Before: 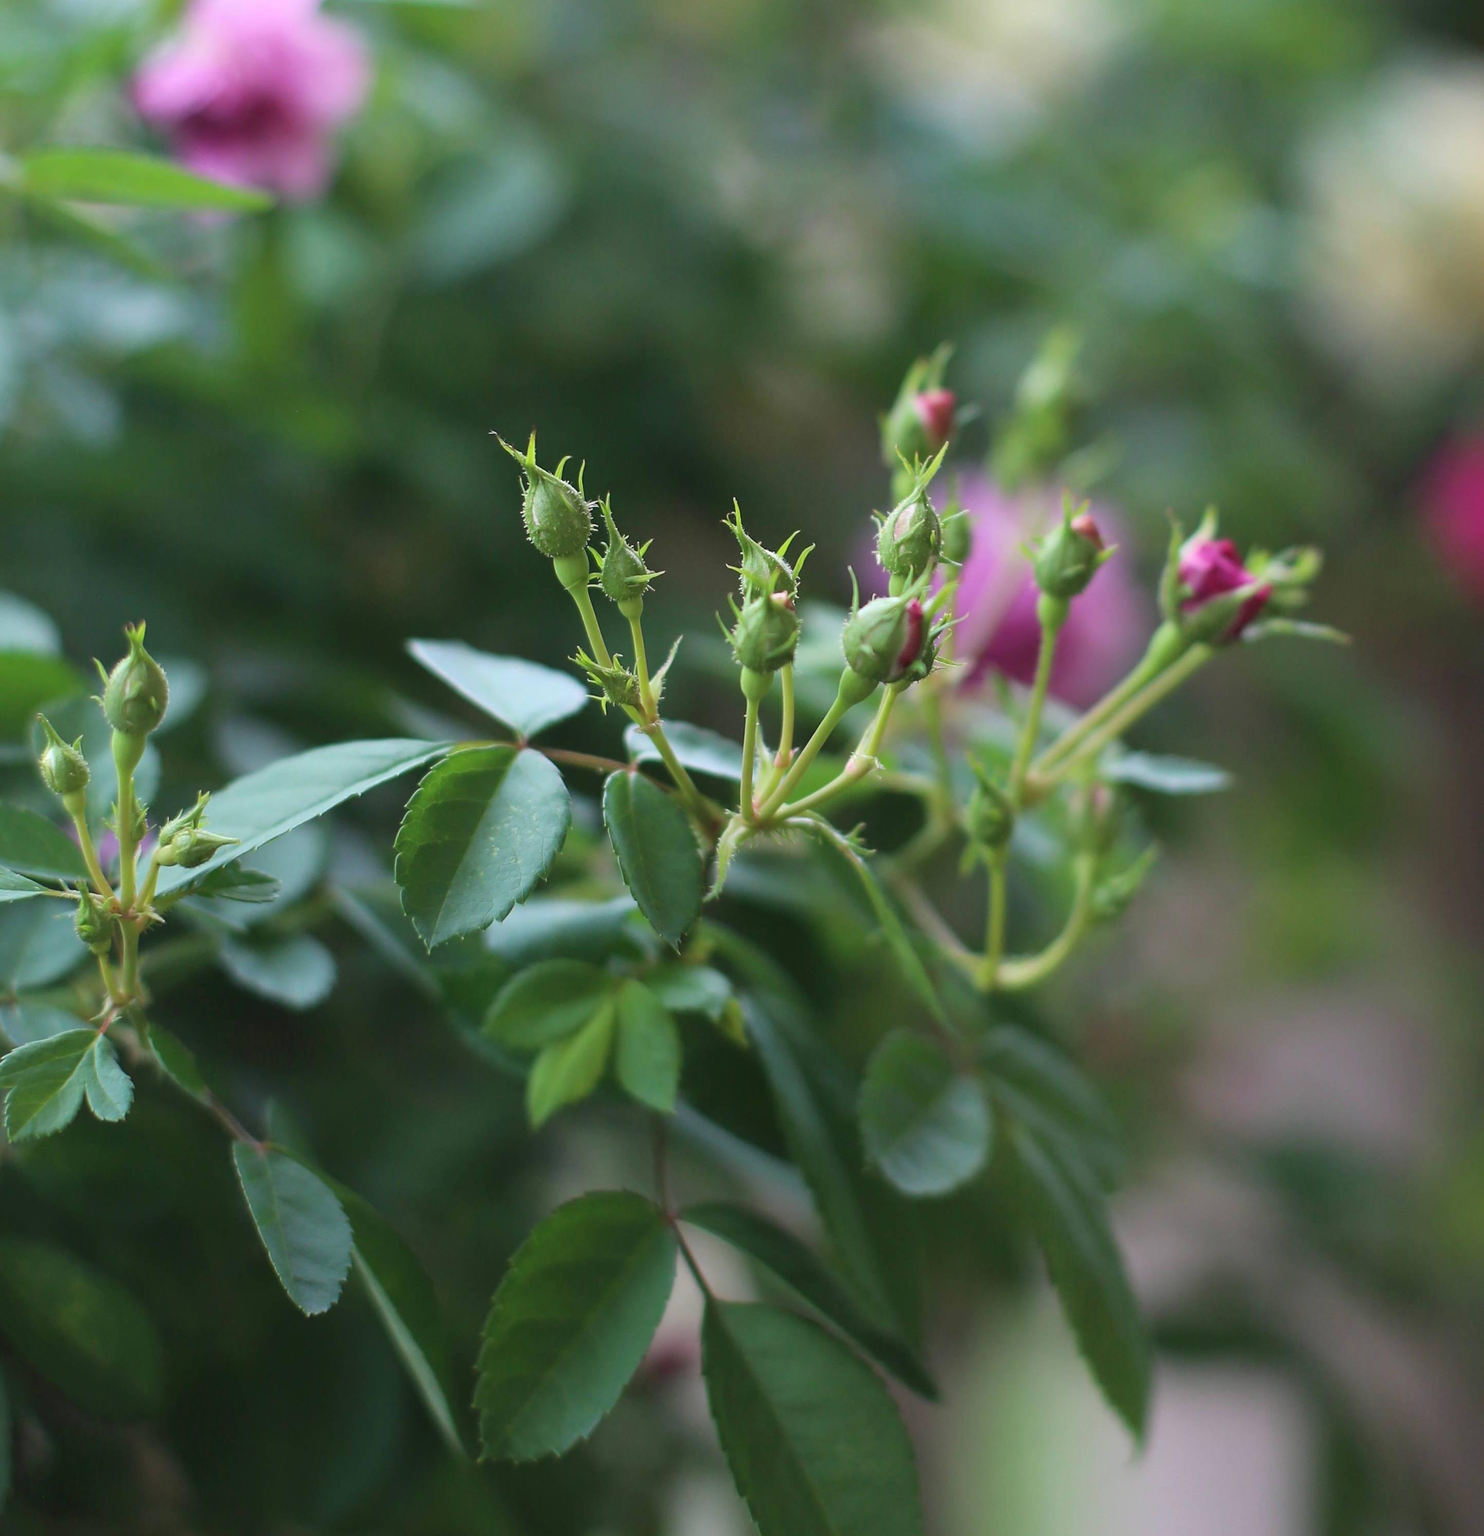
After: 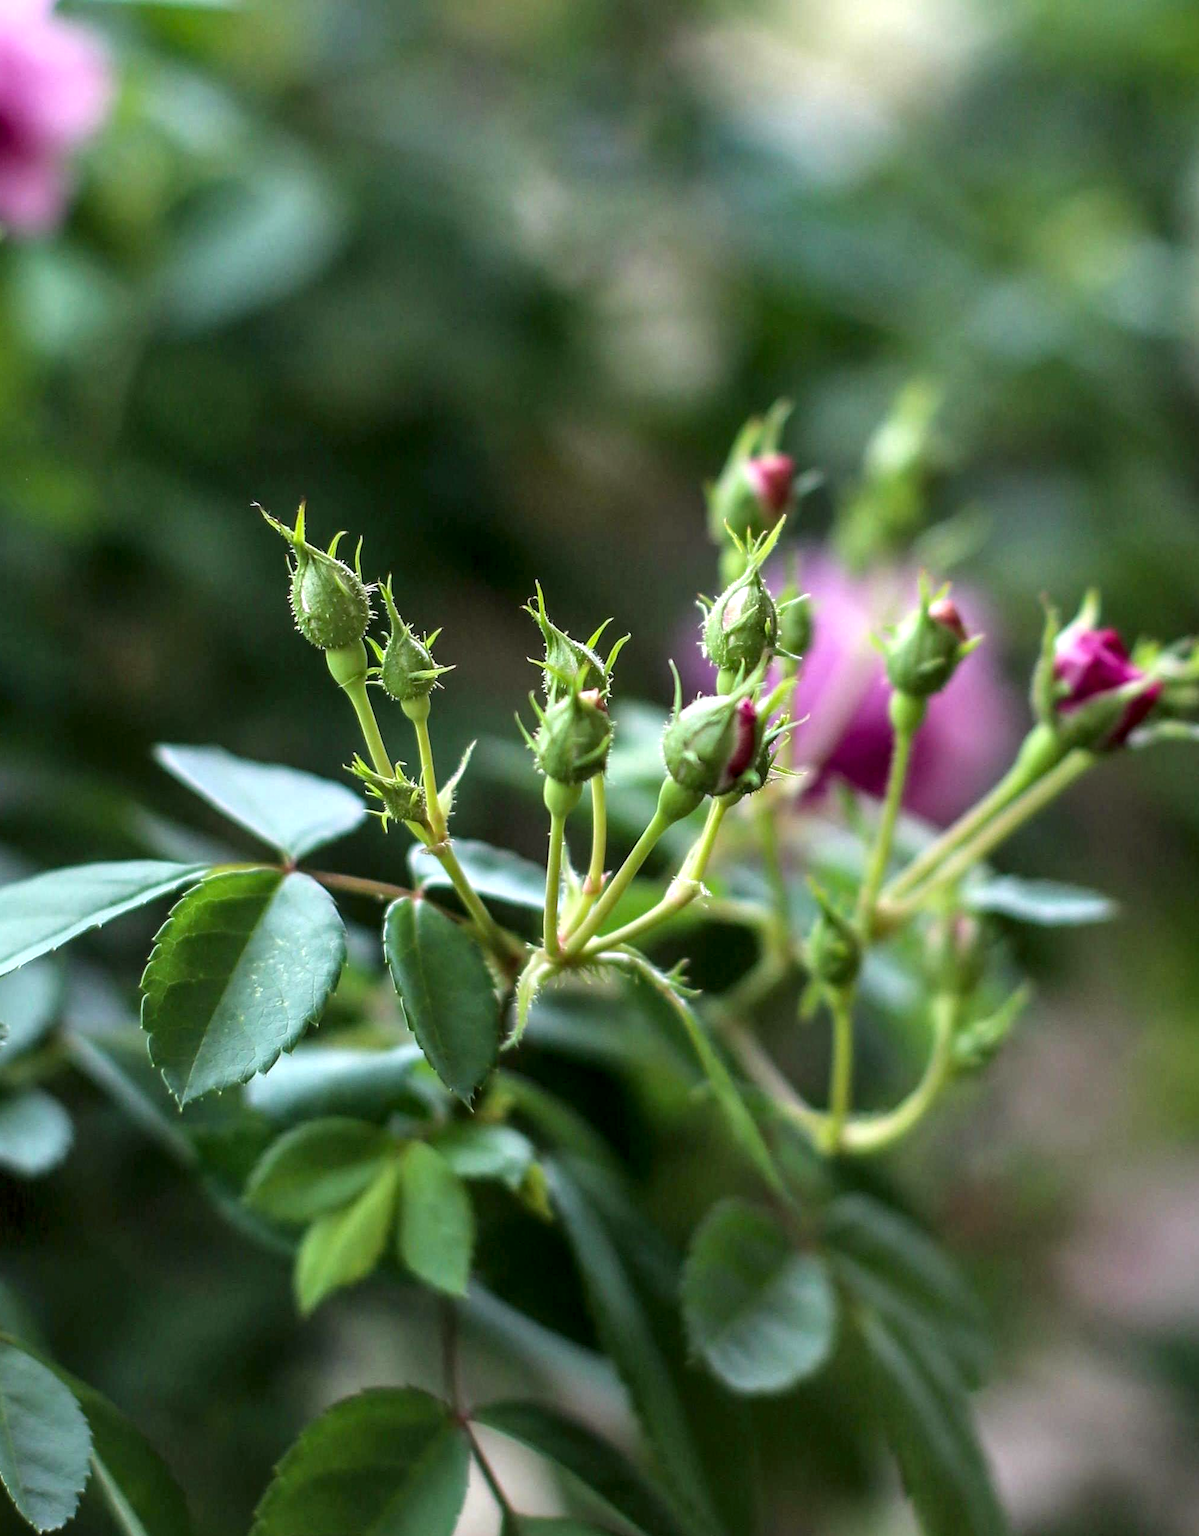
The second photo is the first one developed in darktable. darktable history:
color balance rgb: shadows lift › chroma 1.048%, shadows lift › hue 28.58°, perceptual saturation grading › global saturation 17.725%
crop: left 18.464%, right 12.143%, bottom 14.143%
local contrast: highlights 19%, detail 185%
